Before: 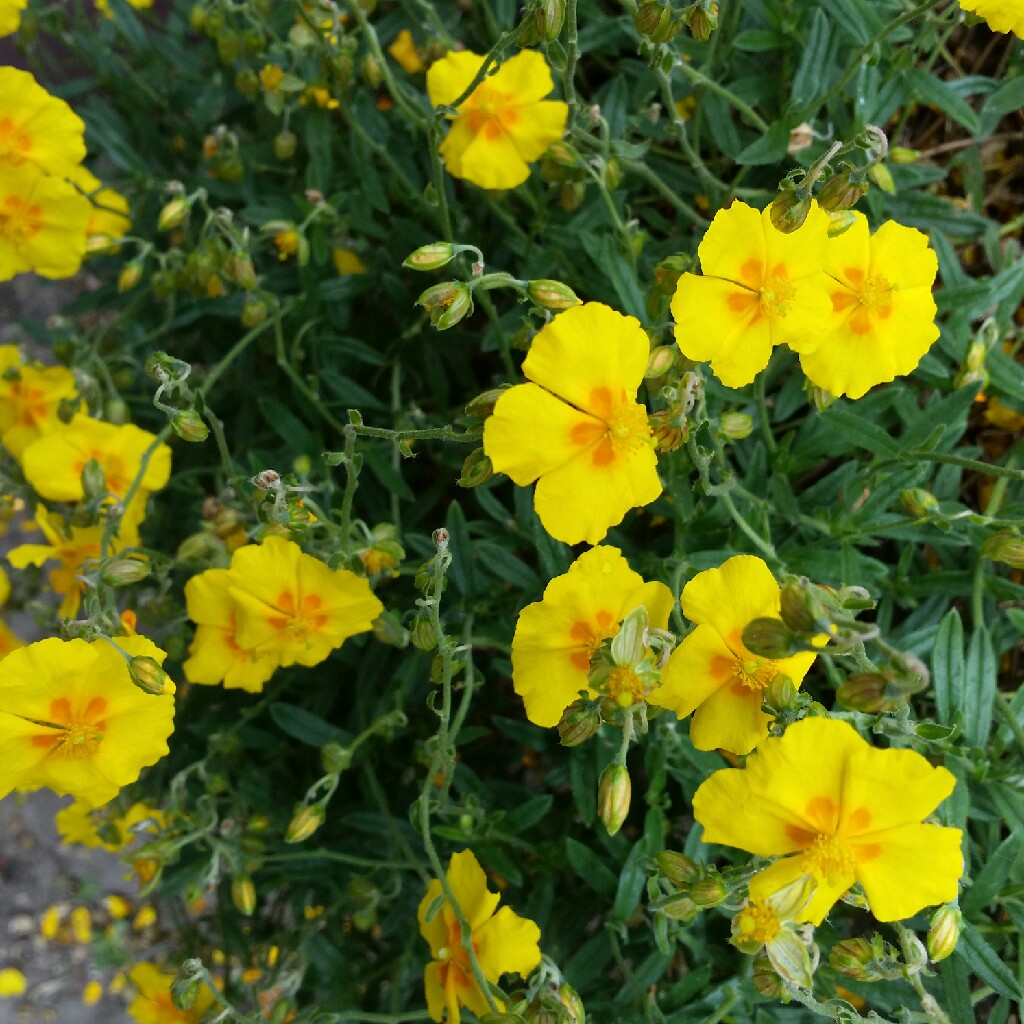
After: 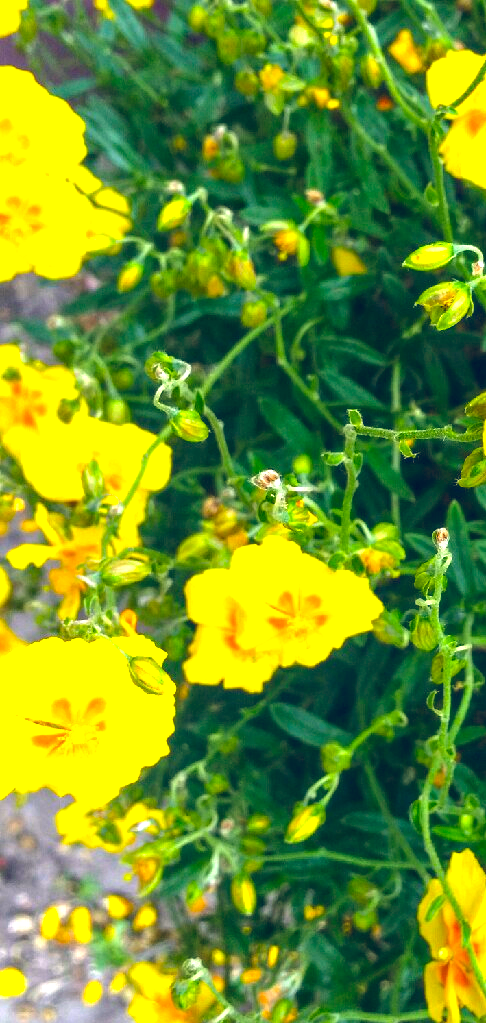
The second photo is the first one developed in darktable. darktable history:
exposure: black level correction 0, exposure 1.69 EV, compensate highlight preservation false
local contrast: on, module defaults
crop and rotate: left 0.047%, top 0%, right 52.478%
color correction: highlights a* 3.34, highlights b* 2.01, saturation 1.23
shadows and highlights: radius 126.58, shadows 21.12, highlights -22.56, low approximation 0.01
tone equalizer: mask exposure compensation -0.51 EV
color balance rgb: highlights gain › chroma 0.209%, highlights gain › hue 330.69°, global offset › luminance 0.4%, global offset › chroma 0.215%, global offset › hue 254.34°, linear chroma grading › global chroma 0.293%, perceptual saturation grading › global saturation 25.777%, global vibrance 20%
